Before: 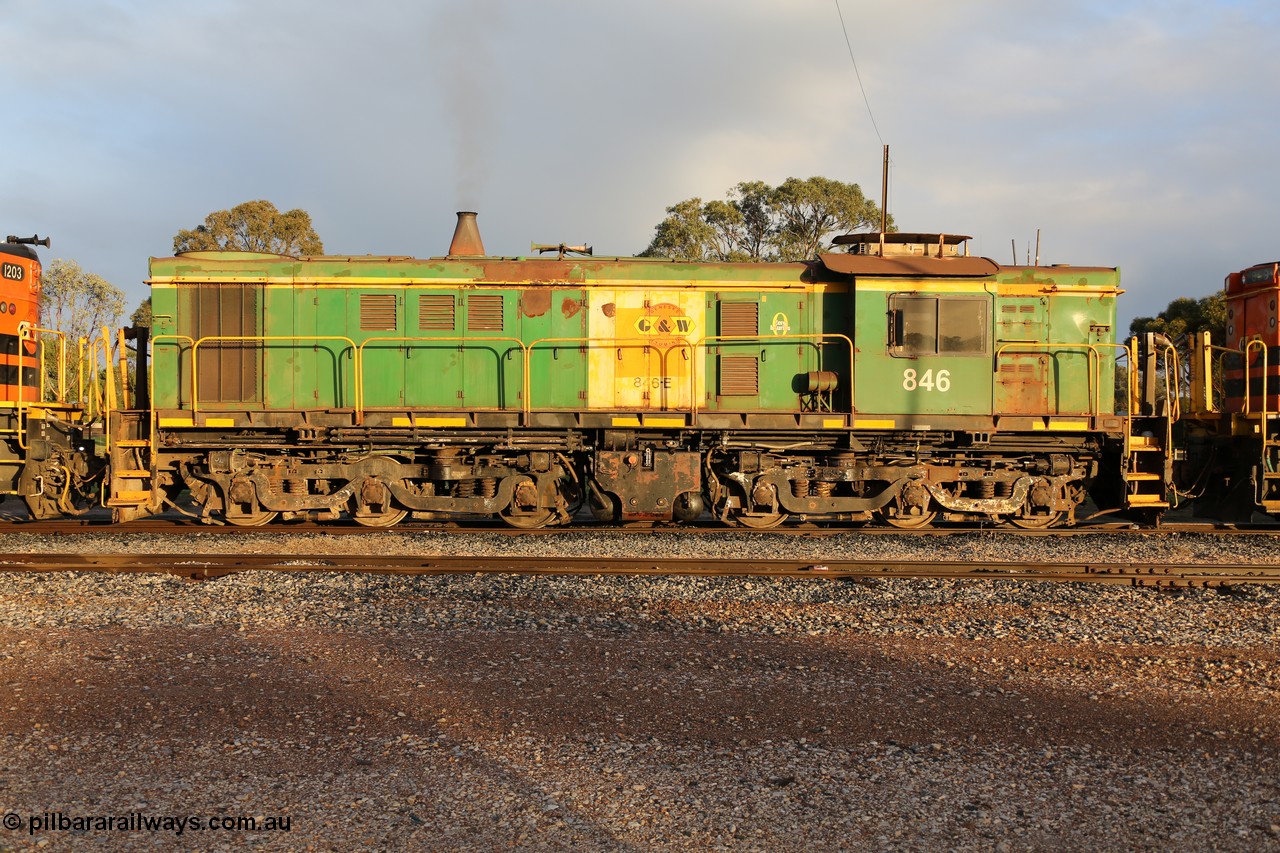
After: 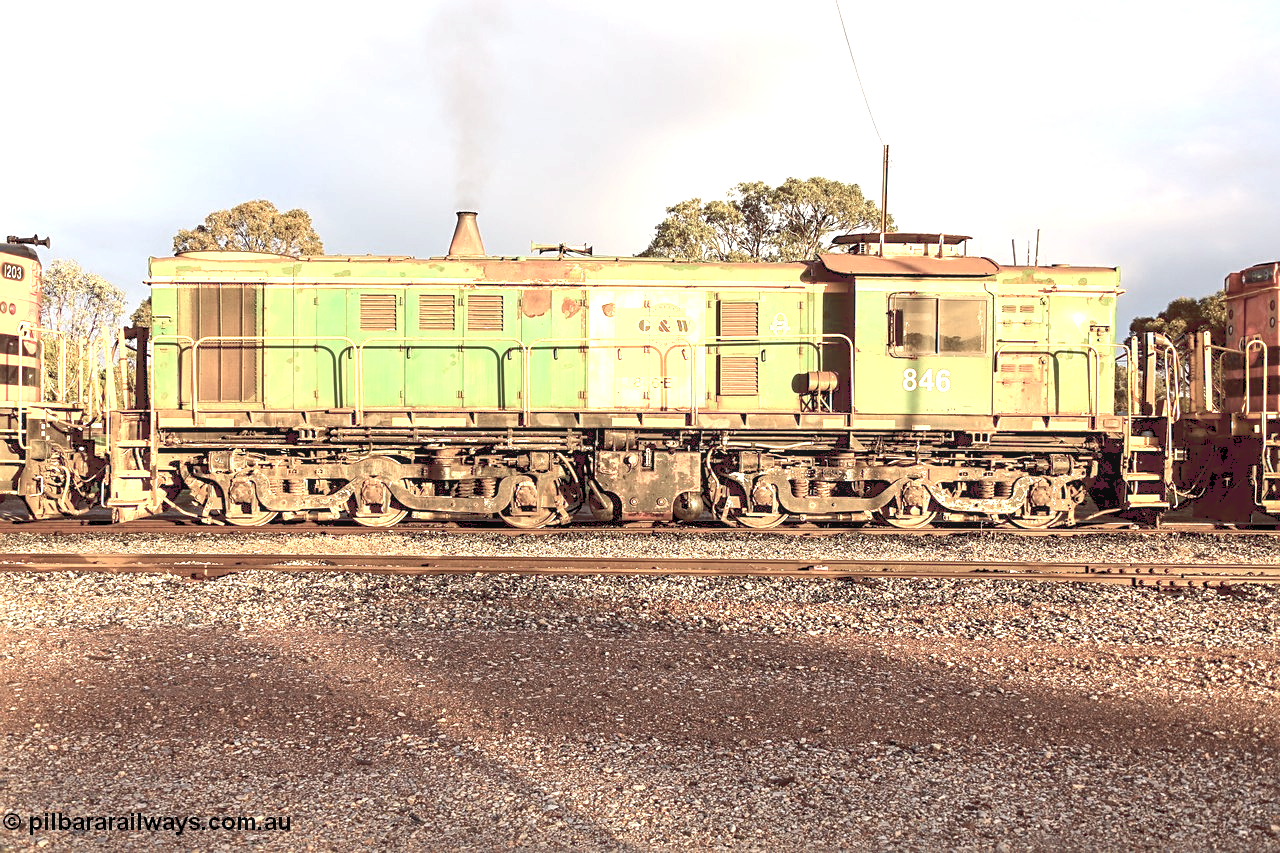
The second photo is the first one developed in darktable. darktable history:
local contrast: on, module defaults
sharpen: amount 0.499
exposure: exposure 1 EV, compensate highlight preservation false
tone equalizer: edges refinement/feathering 500, mask exposure compensation -1.57 EV, preserve details no
color balance rgb: highlights gain › chroma 0.79%, highlights gain › hue 56.66°, global offset › luminance -0.196%, global offset › chroma 0.267%, perceptual saturation grading › global saturation -27.216%, global vibrance 16.638%, saturation formula JzAzBz (2021)
